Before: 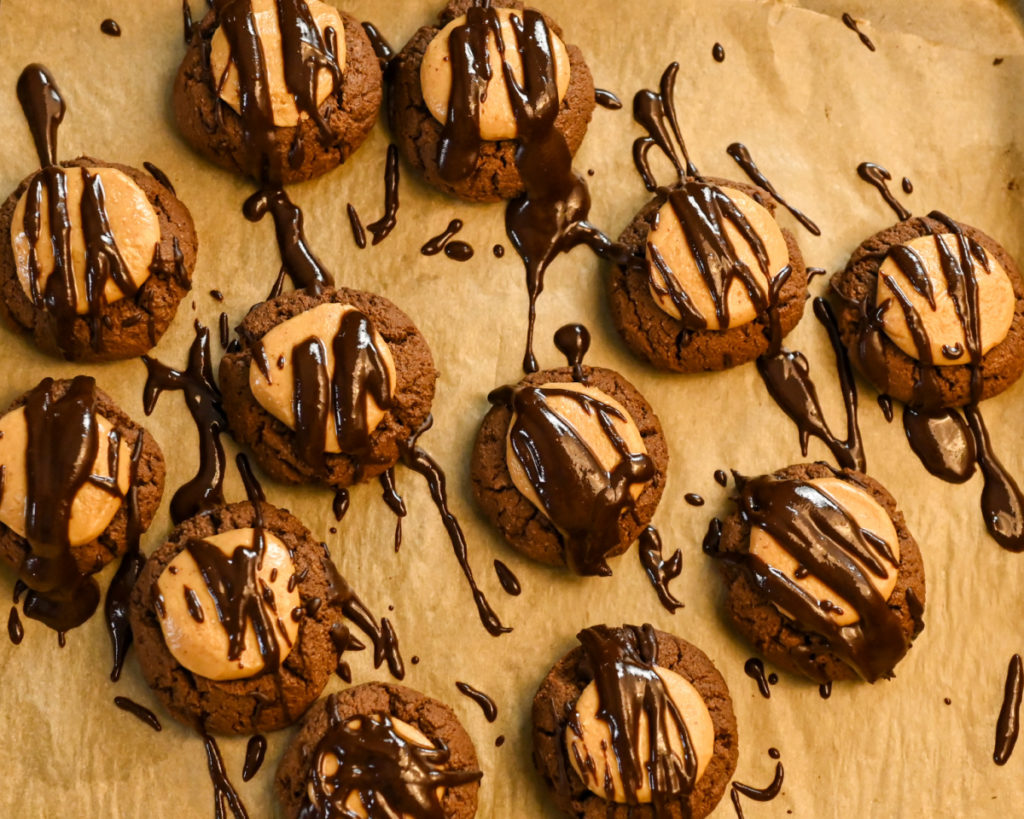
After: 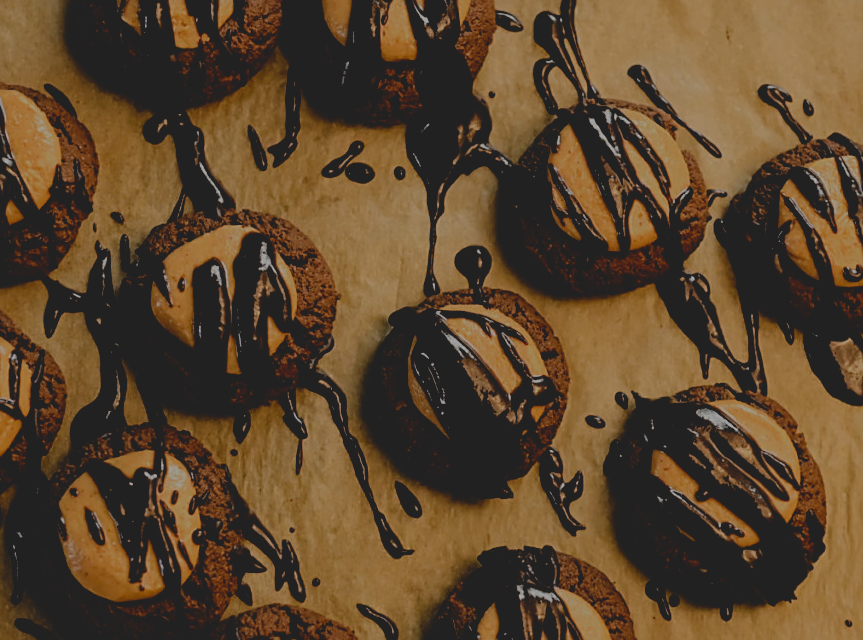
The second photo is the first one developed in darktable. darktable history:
contrast brightness saturation: contrast -0.103, brightness 0.049, saturation 0.076
sharpen: on, module defaults
tone curve: curves: ch0 [(0, 0.068) (1, 0.961)], color space Lab, linked channels, preserve colors none
filmic rgb: black relative exposure -4.4 EV, white relative exposure 5 EV, hardness 2.17, latitude 40.44%, contrast 1.146, highlights saturation mix 10.38%, shadows ↔ highlights balance 1.02%
exposure: black level correction 0, exposure 1.685 EV, compensate exposure bias true, compensate highlight preservation false
crop and rotate: left 9.696%, top 9.55%, right 5.953%, bottom 12.286%
tone equalizer: -8 EV -0.447 EV, -7 EV -0.368 EV, -6 EV -0.326 EV, -5 EV -0.188 EV, -3 EV 0.219 EV, -2 EV 0.31 EV, -1 EV 0.388 EV, +0 EV 0.438 EV
